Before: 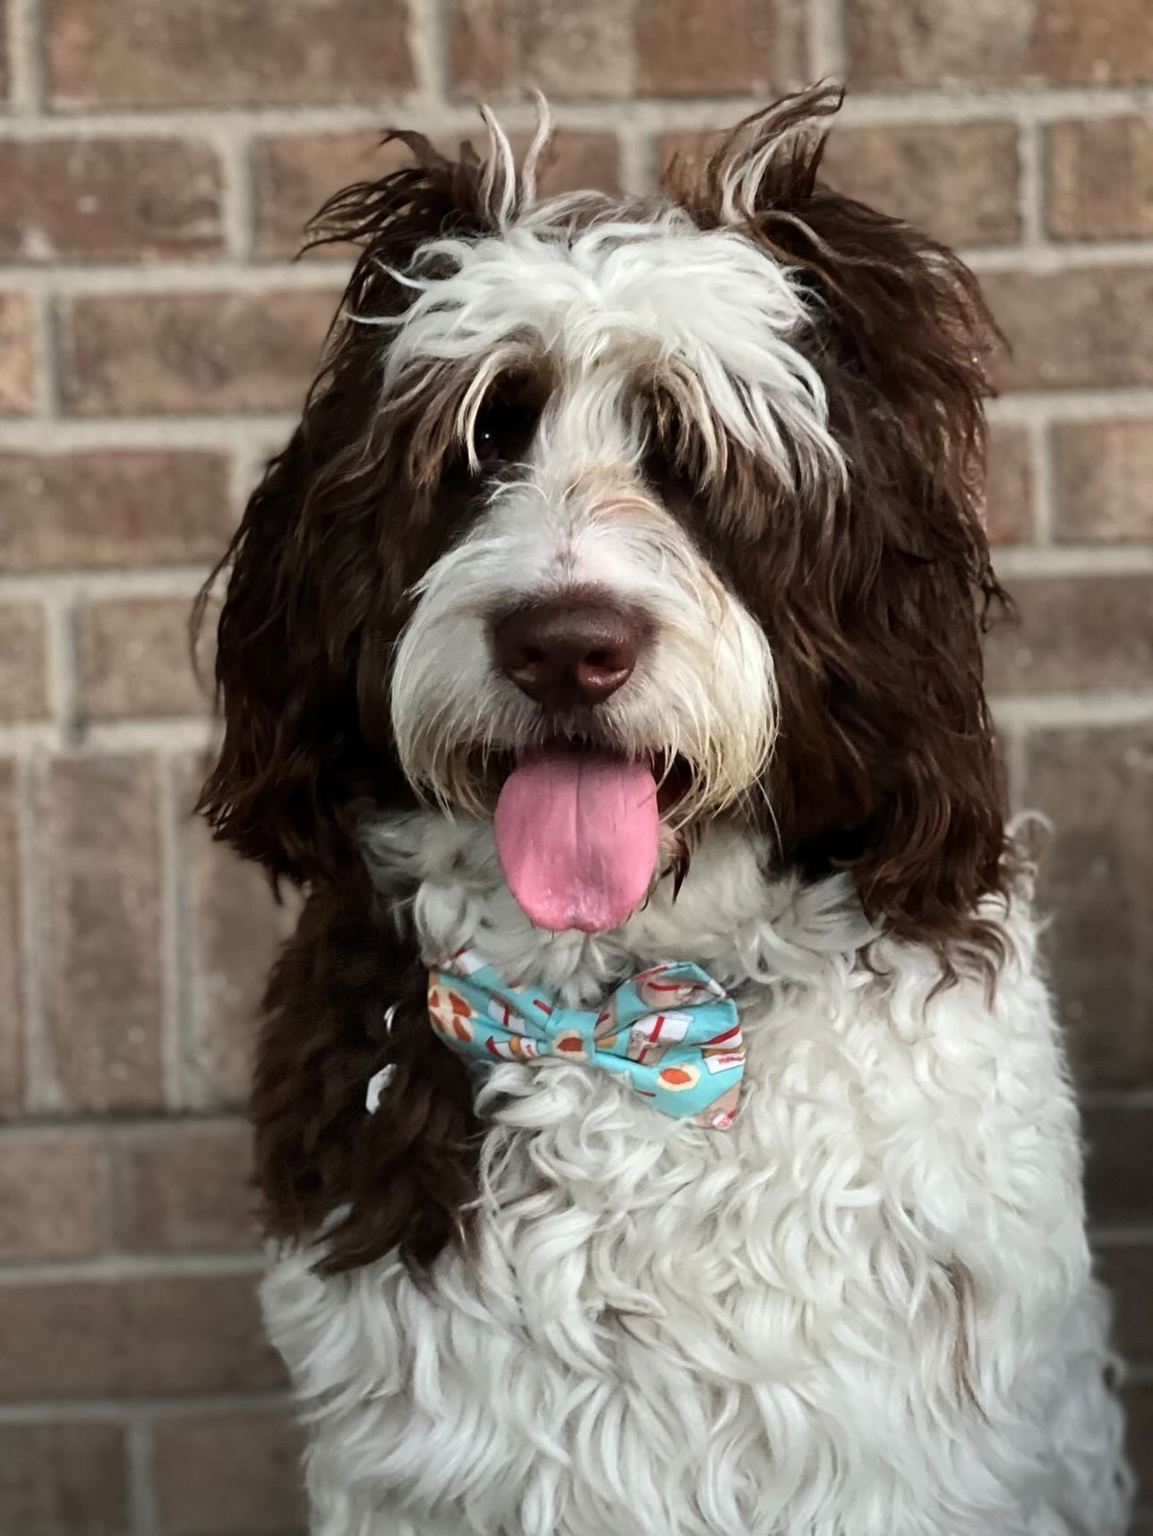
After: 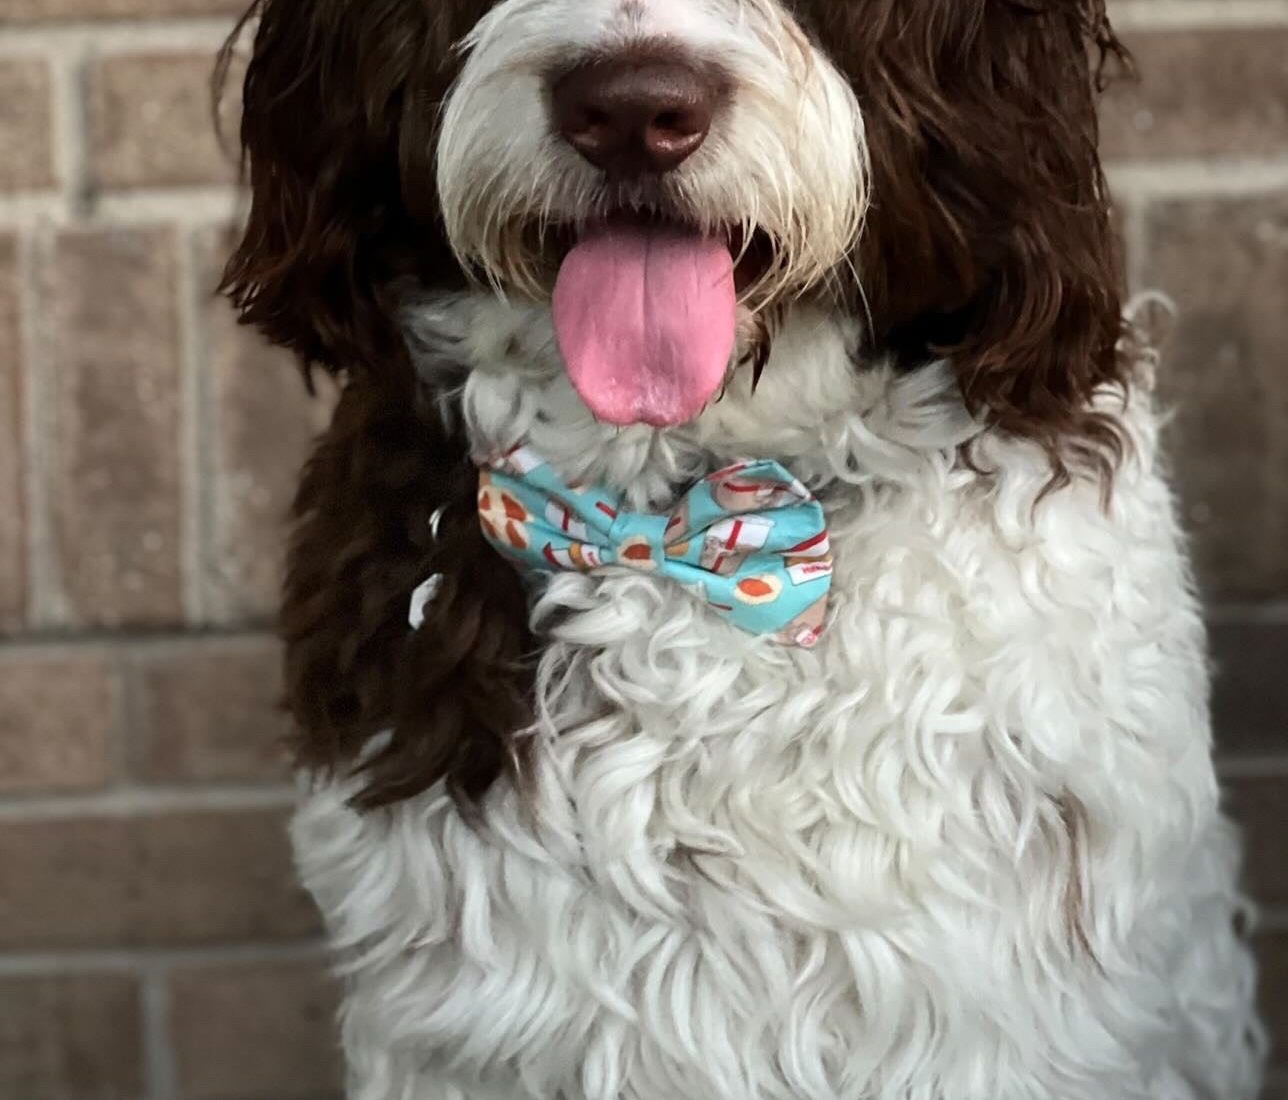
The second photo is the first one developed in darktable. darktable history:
crop and rotate: top 35.866%
